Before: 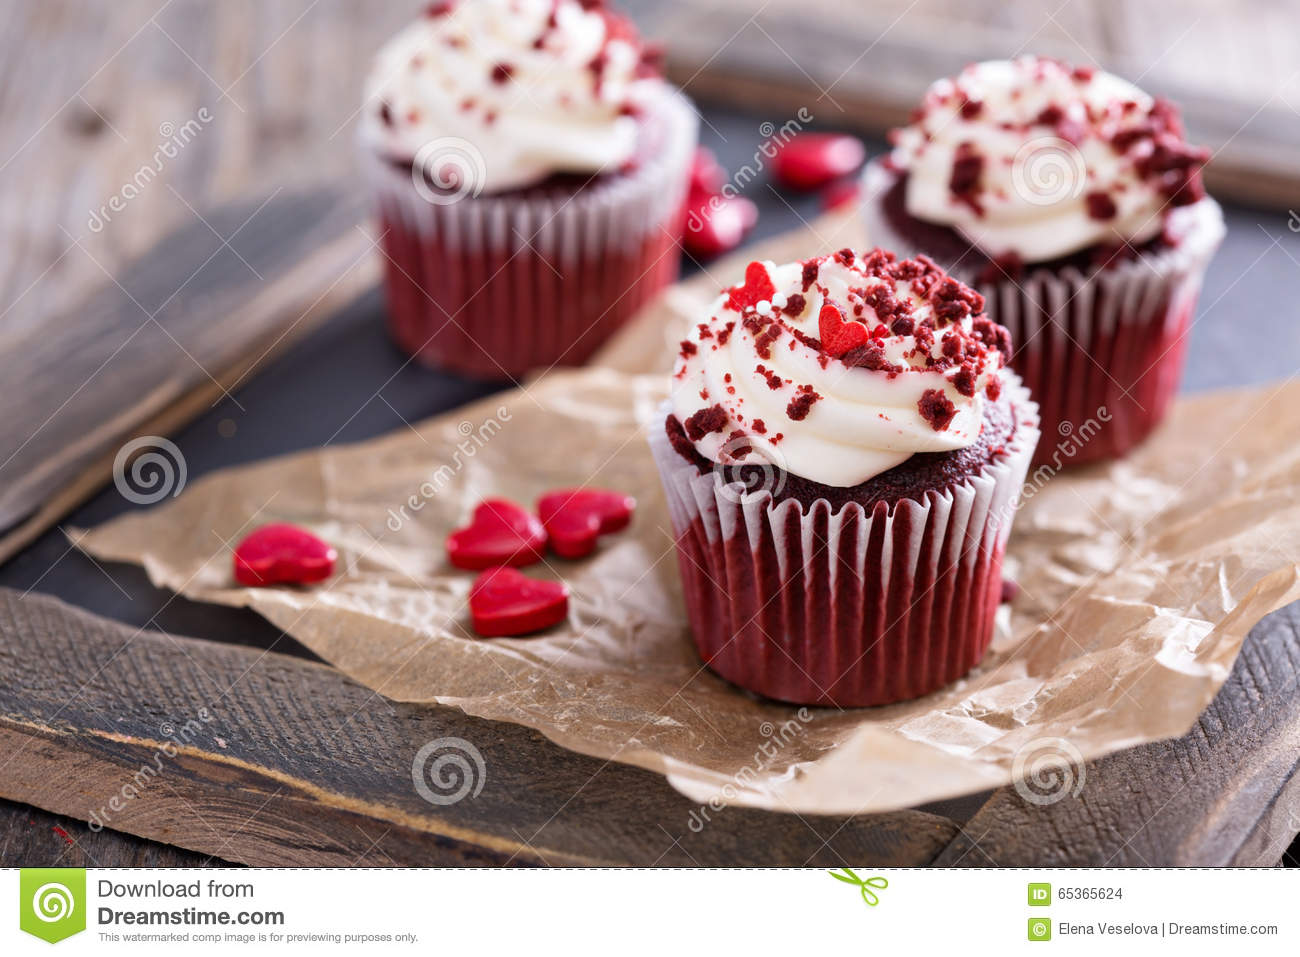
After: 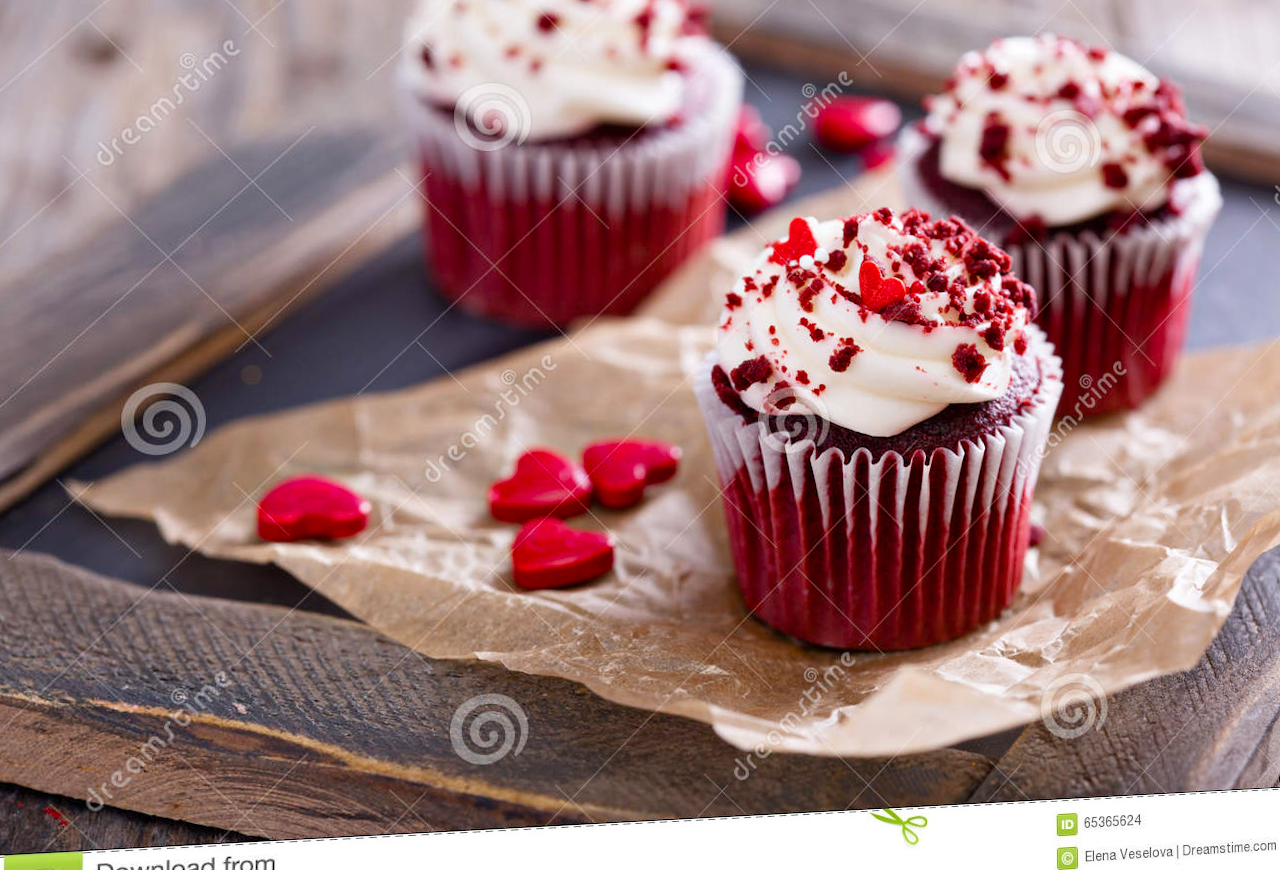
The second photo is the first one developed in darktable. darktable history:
rotate and perspective: rotation -0.013°, lens shift (vertical) -0.027, lens shift (horizontal) 0.178, crop left 0.016, crop right 0.989, crop top 0.082, crop bottom 0.918
color balance rgb: perceptual saturation grading › global saturation 20%, perceptual saturation grading › highlights -25%, perceptual saturation grading › shadows 25%
